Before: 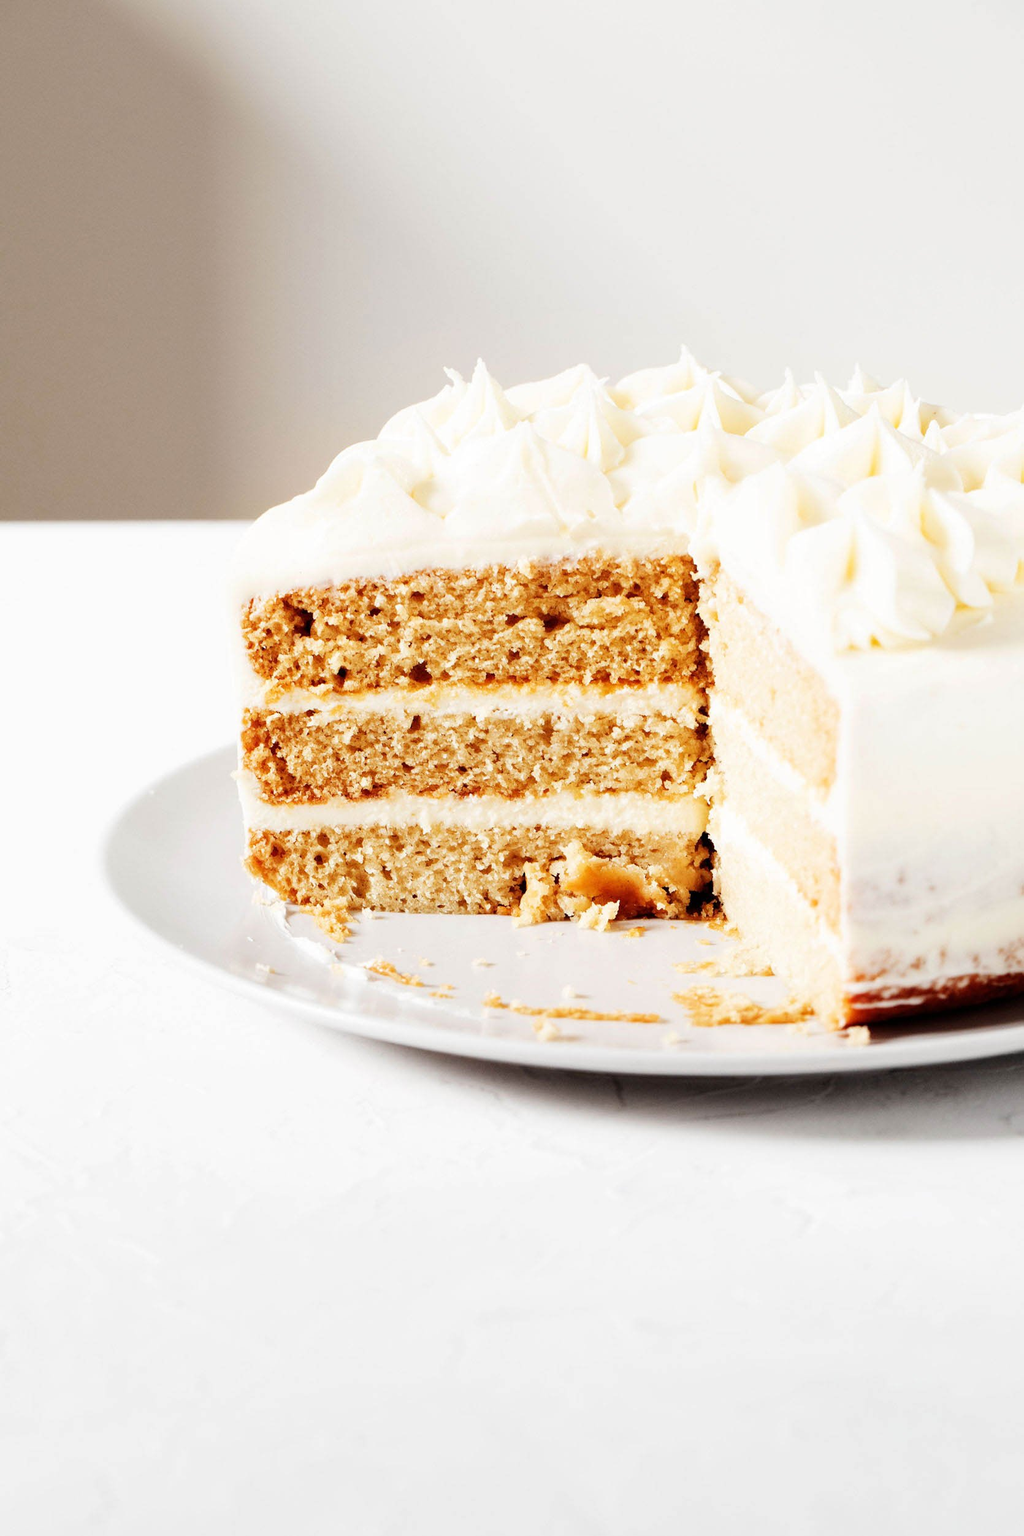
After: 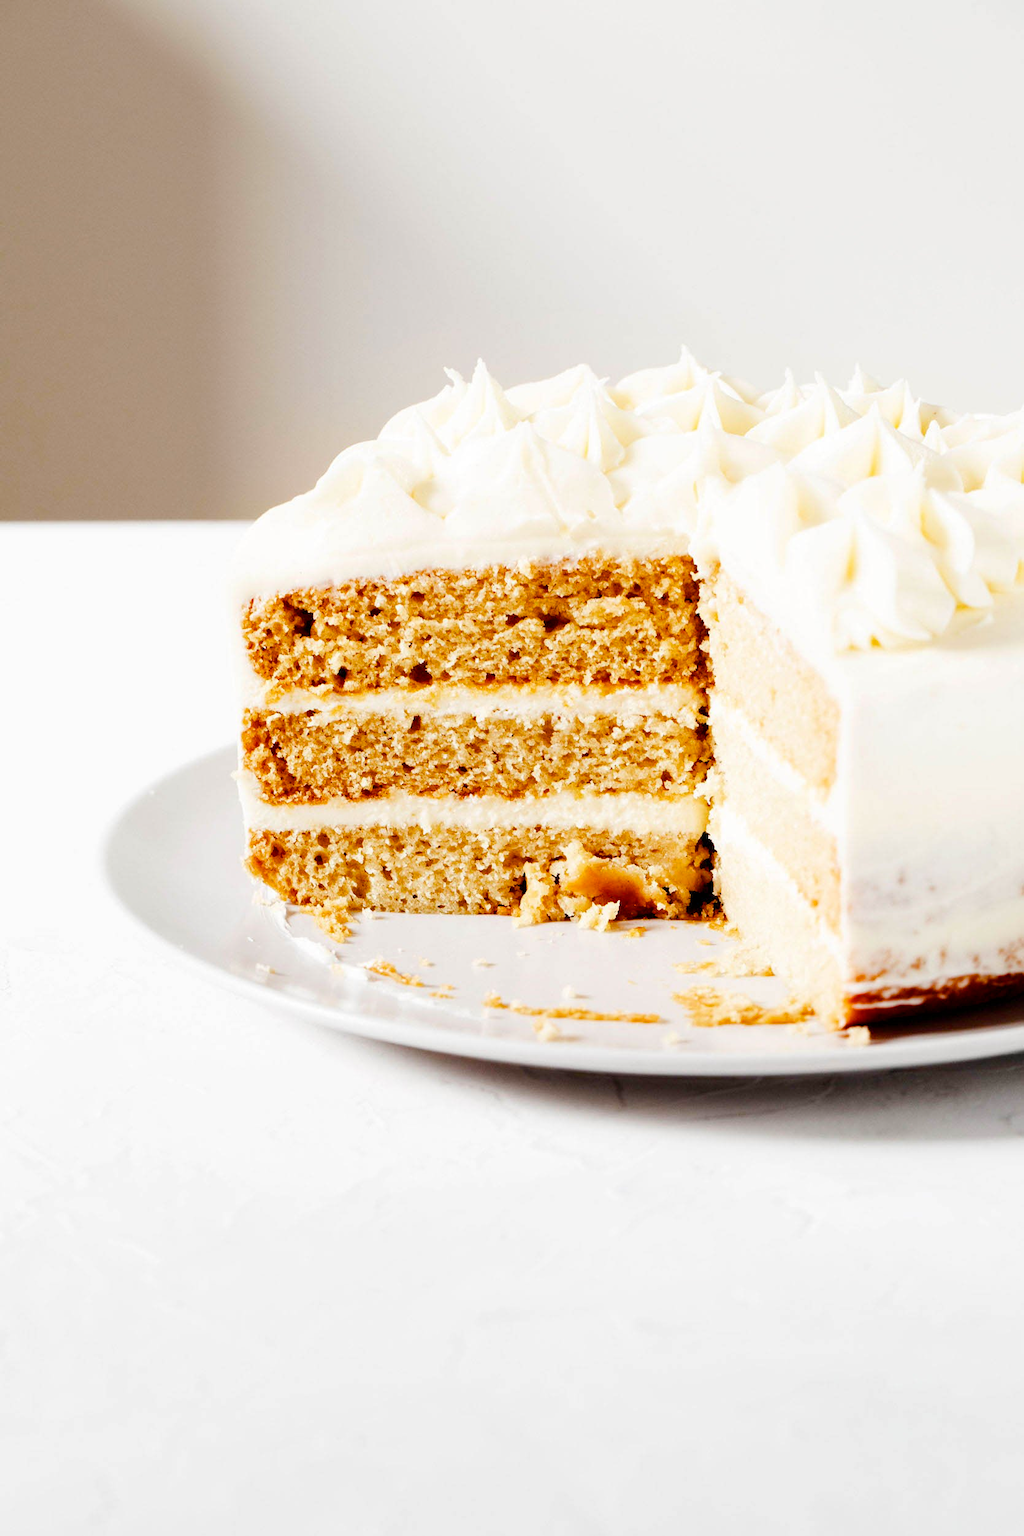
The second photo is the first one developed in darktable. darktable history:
color balance rgb: perceptual saturation grading › global saturation 53.861%, perceptual saturation grading › highlights -50.09%, perceptual saturation grading › mid-tones 40.055%, perceptual saturation grading › shadows 30.558%
